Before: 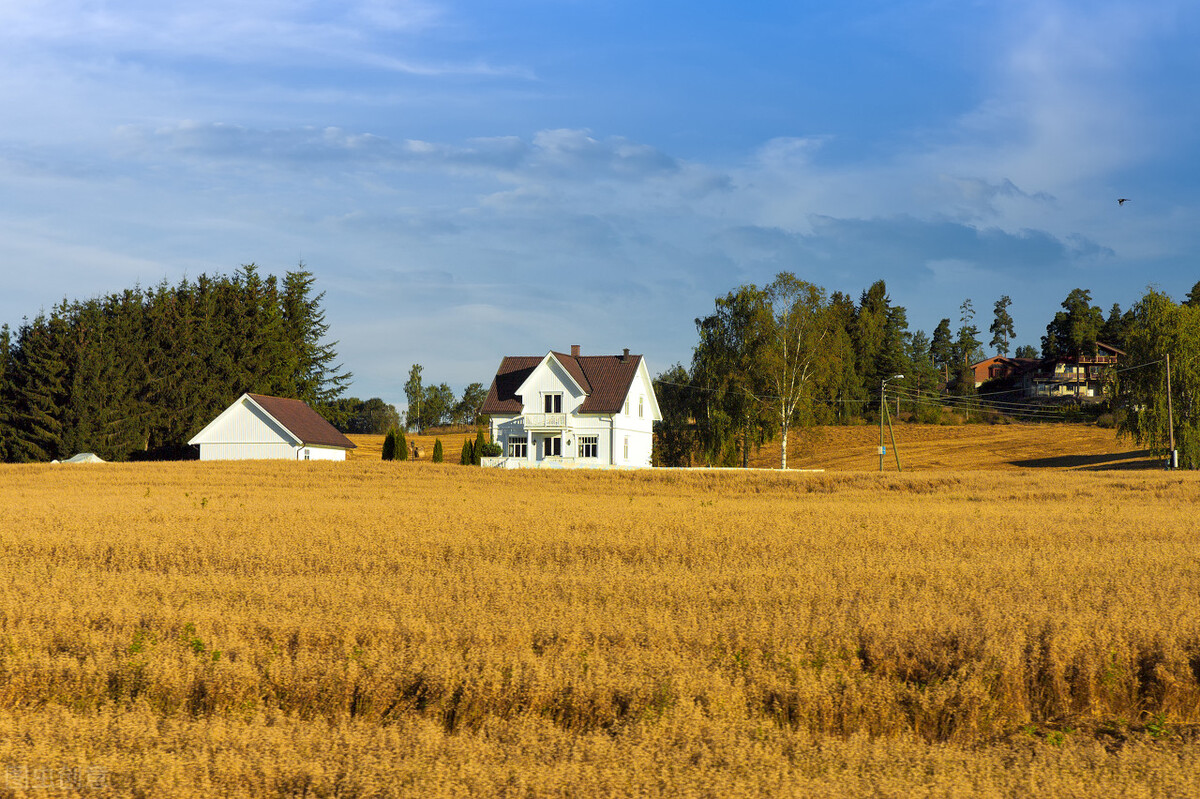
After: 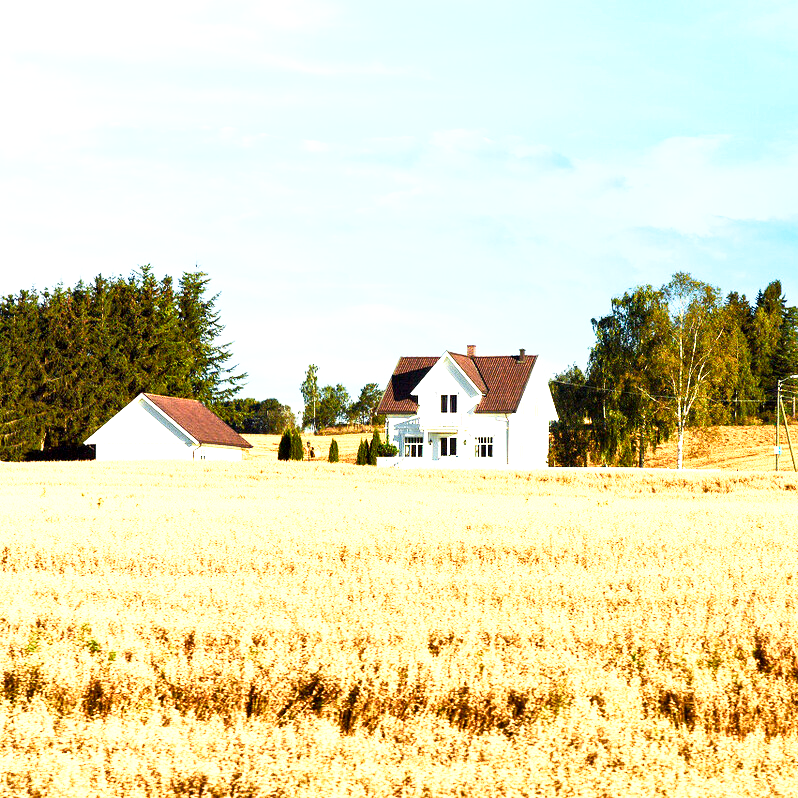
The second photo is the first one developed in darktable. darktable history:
color balance rgb: perceptual saturation grading › global saturation 0.571%, perceptual saturation grading › highlights -32.229%, perceptual saturation grading › mid-tones 5.735%, perceptual saturation grading › shadows 18.217%, perceptual brilliance grading › highlights 46.702%, perceptual brilliance grading › mid-tones 22.499%, perceptual brilliance grading › shadows -5.705%, saturation formula JzAzBz (2021)
shadows and highlights: shadows 73.3, highlights -23.24, soften with gaussian
base curve: curves: ch0 [(0, 0) (0.579, 0.807) (1, 1)], preserve colors none
exposure: exposure 0.549 EV, compensate highlight preservation false
crop and rotate: left 8.727%, right 24.735%
